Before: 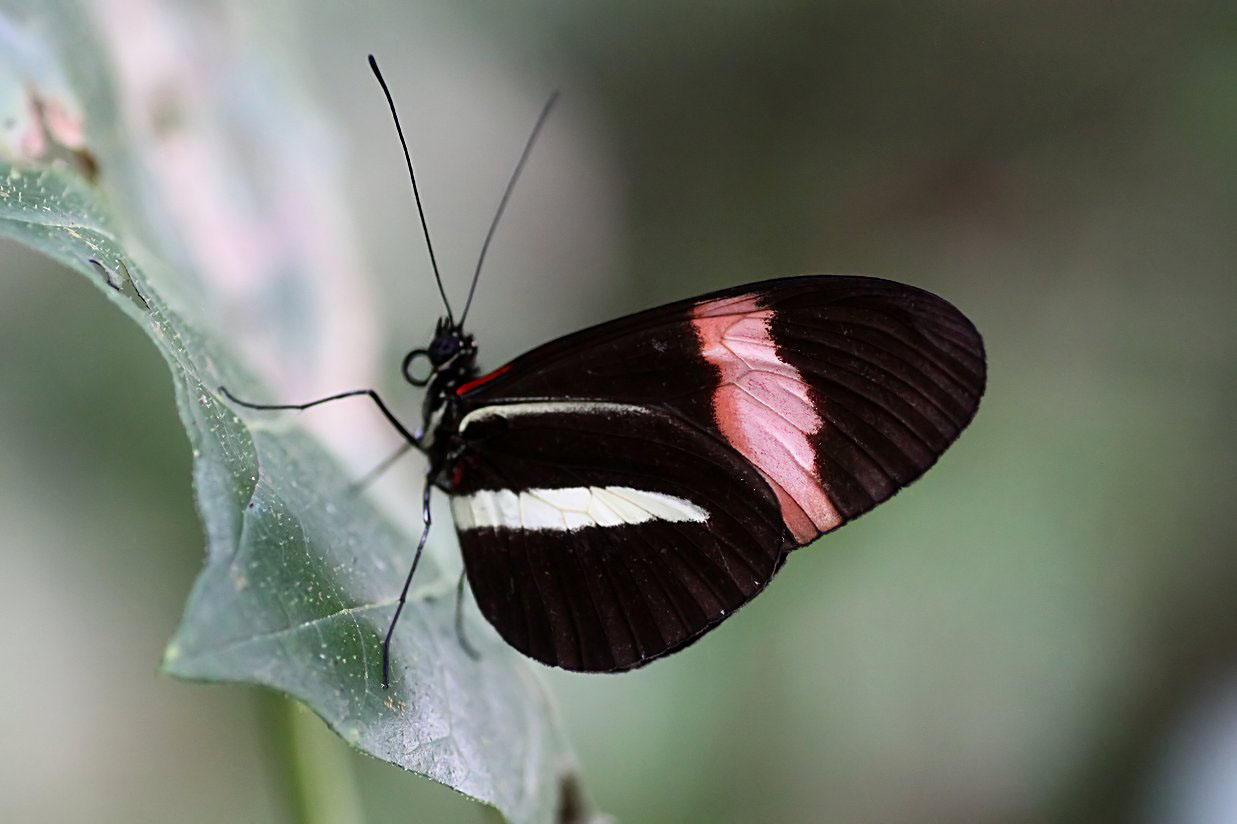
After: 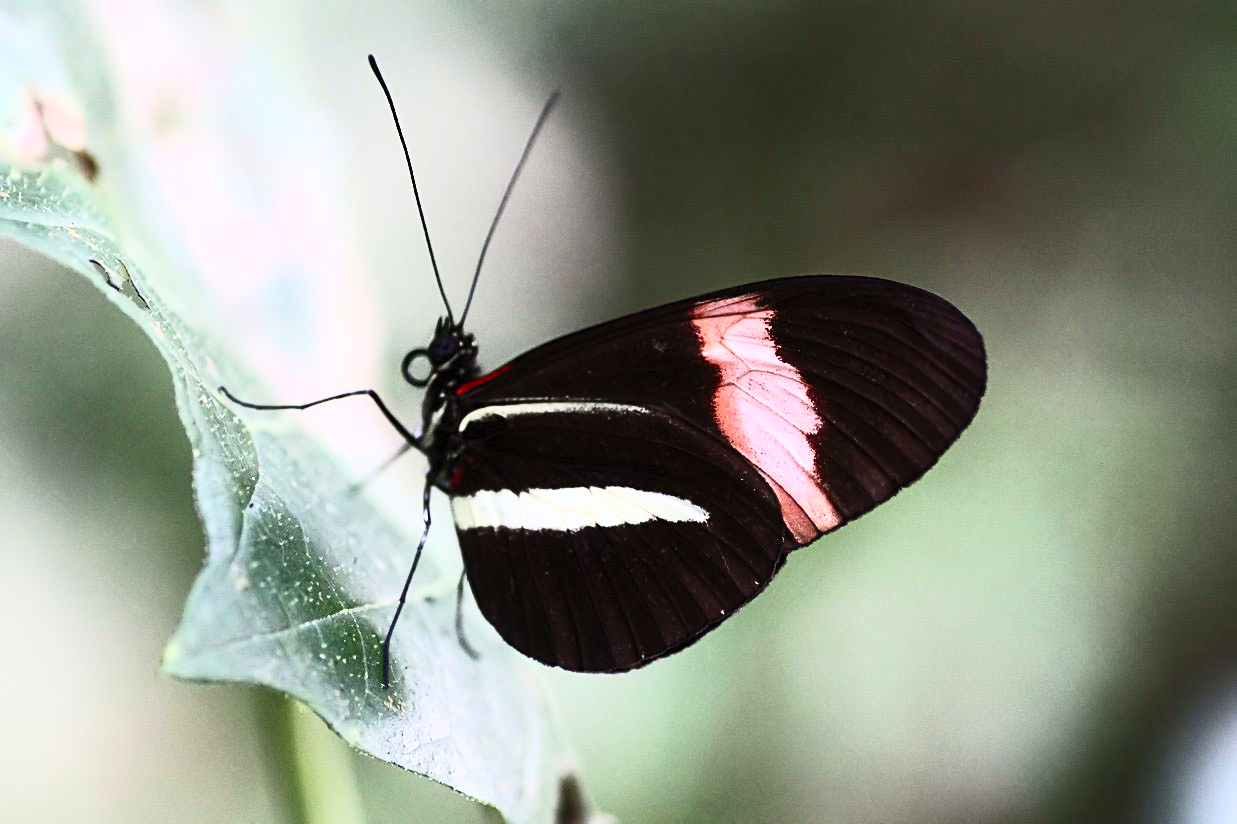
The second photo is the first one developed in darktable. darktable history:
tone equalizer: edges refinement/feathering 500, mask exposure compensation -1.57 EV, preserve details no
contrast brightness saturation: contrast 0.615, brightness 0.358, saturation 0.139
shadows and highlights: shadows 24.75, highlights -23.14
